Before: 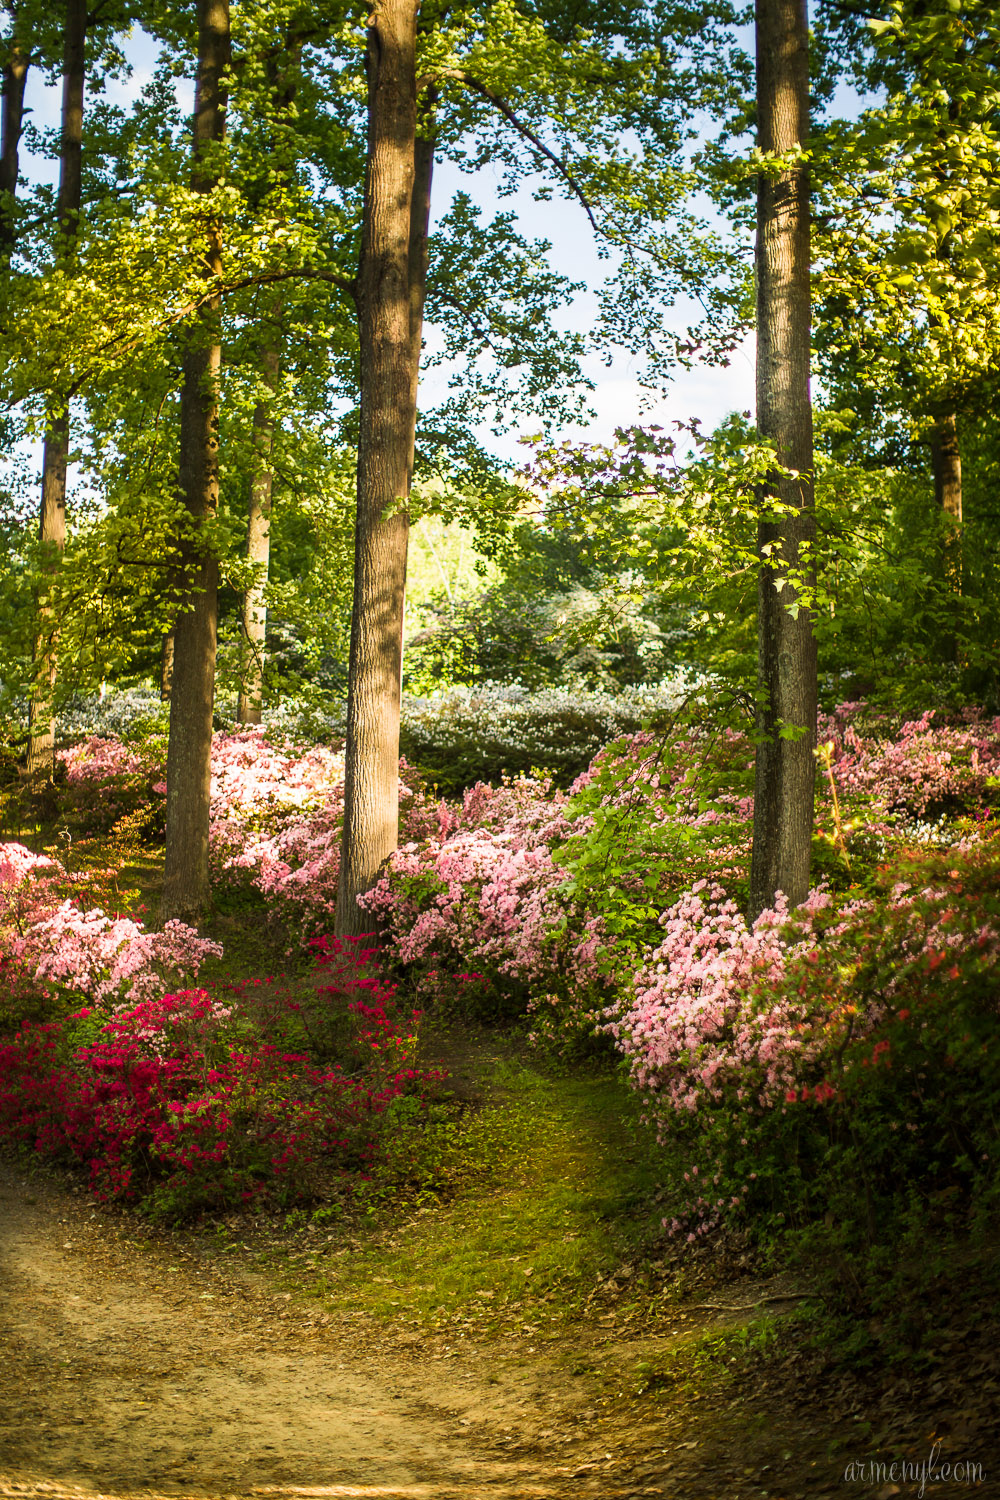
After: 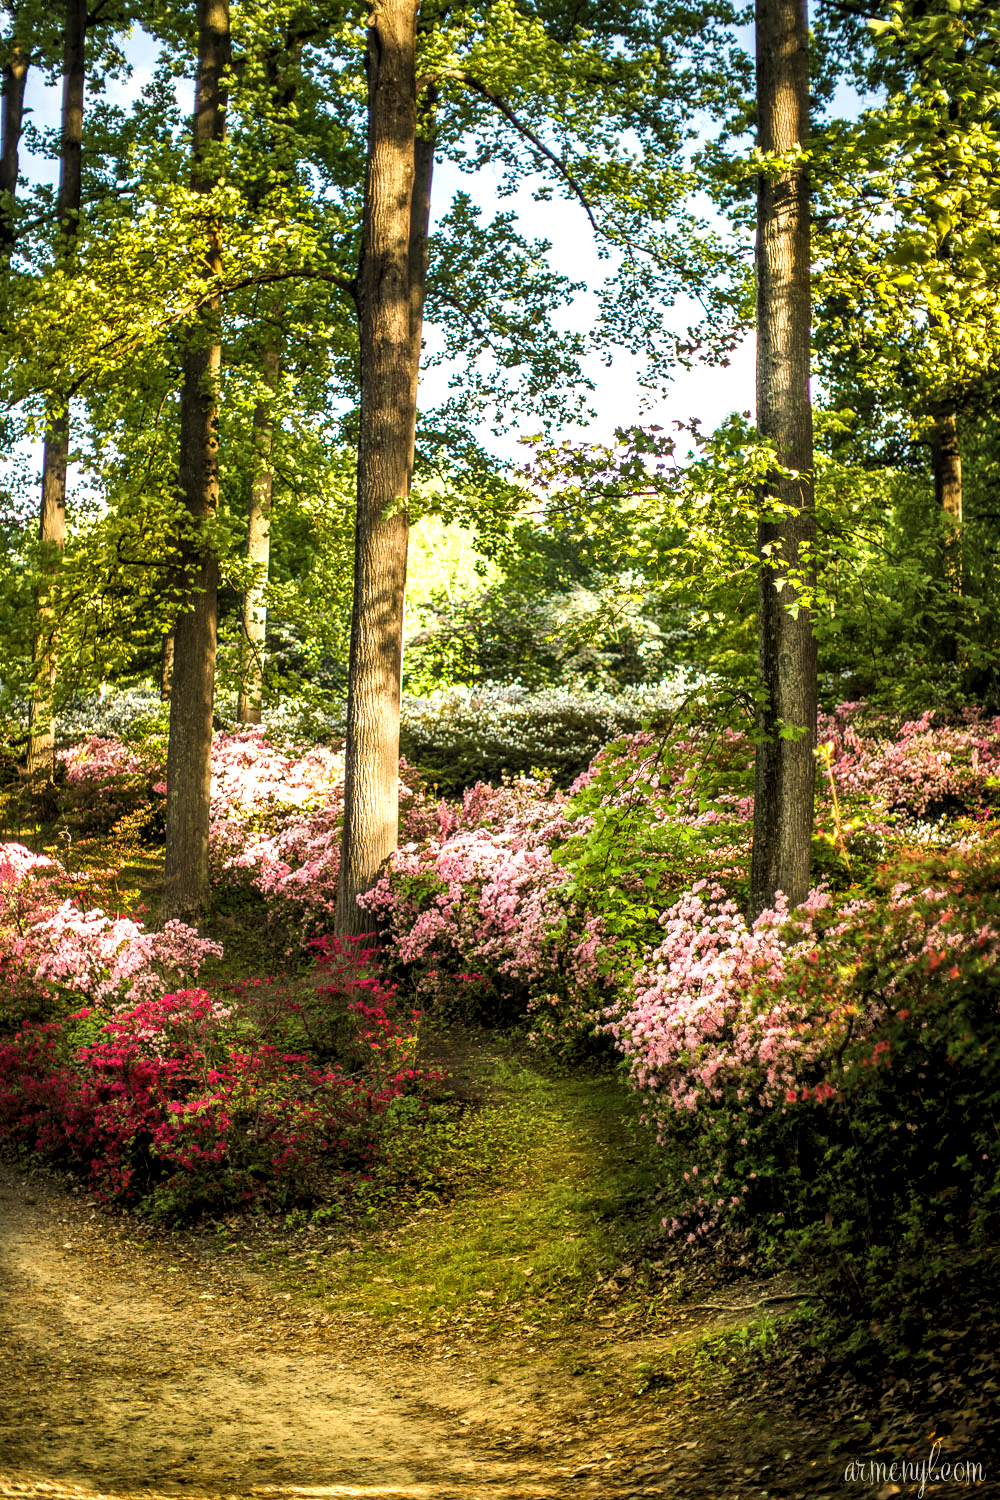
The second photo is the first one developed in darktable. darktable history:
levels: levels [0.055, 0.477, 0.9]
shadows and highlights: soften with gaussian
local contrast: on, module defaults
